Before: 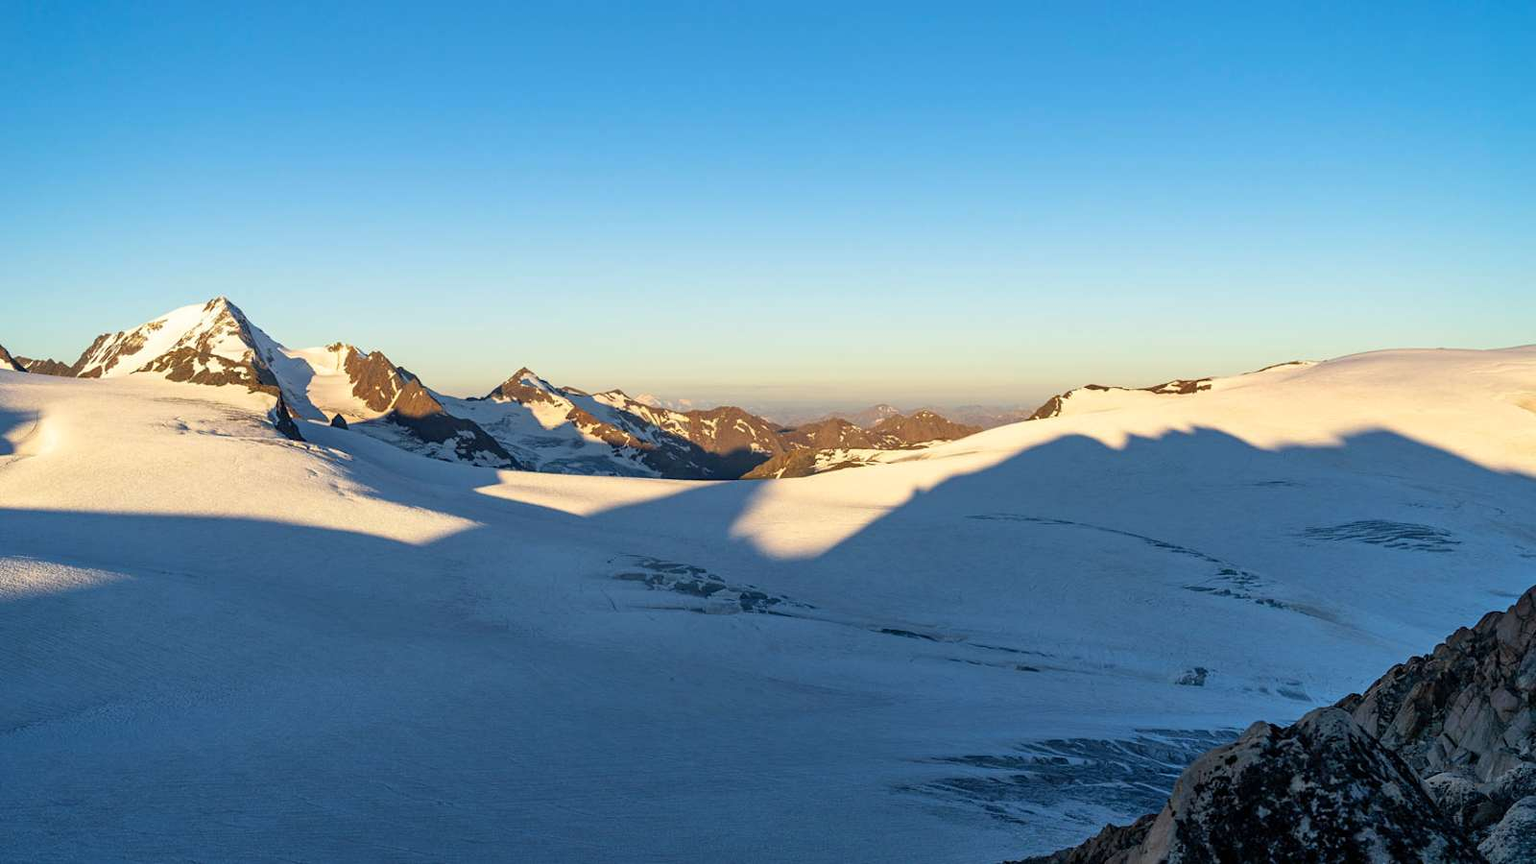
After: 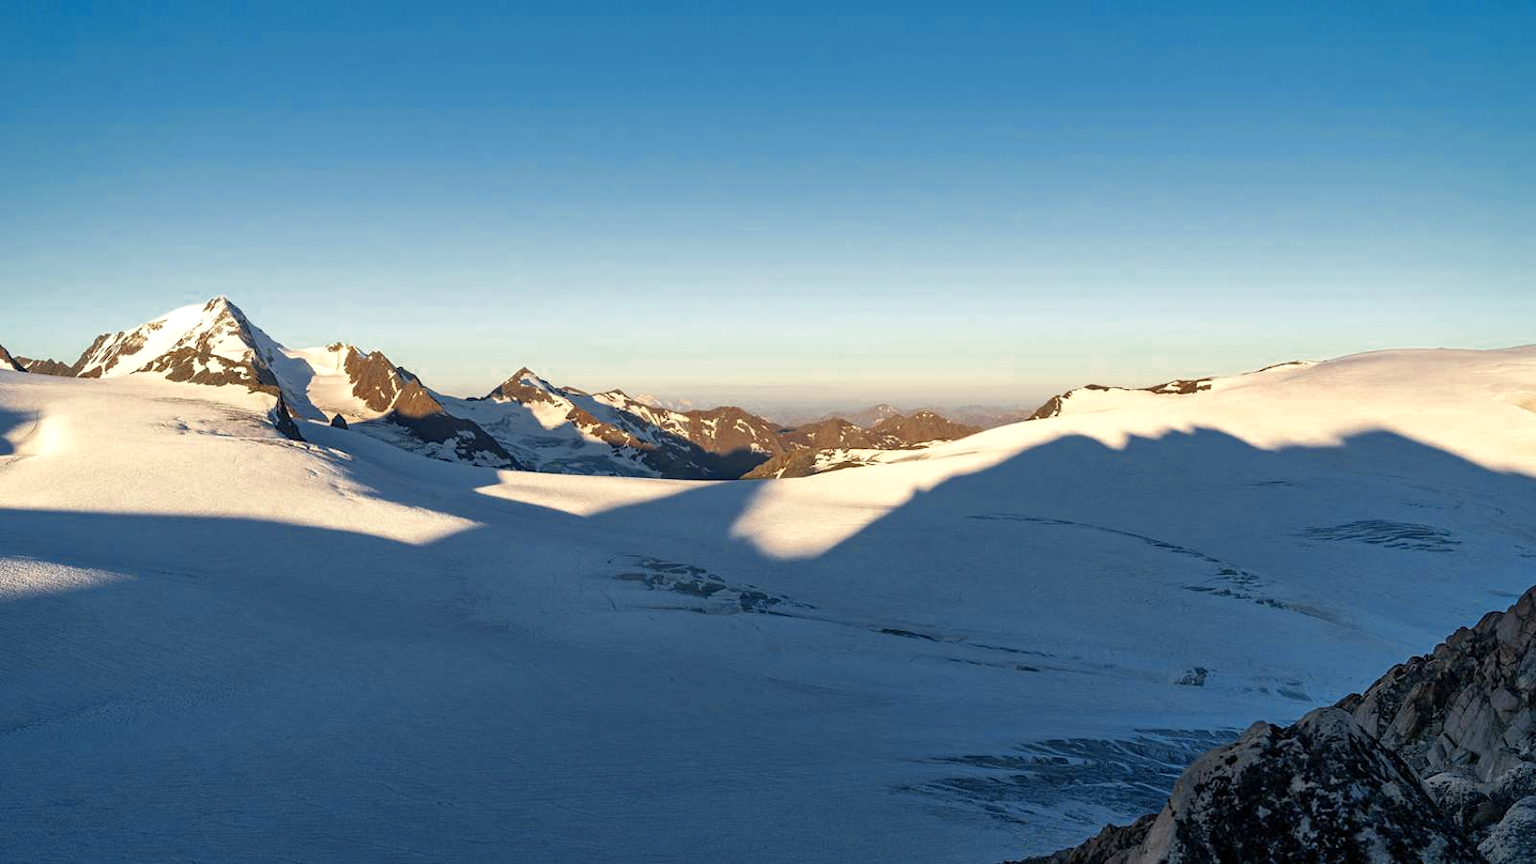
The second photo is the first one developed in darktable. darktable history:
exposure: exposure 0.207 EV, compensate highlight preservation false
color zones: curves: ch0 [(0, 0.5) (0.125, 0.4) (0.25, 0.5) (0.375, 0.4) (0.5, 0.4) (0.625, 0.35) (0.75, 0.35) (0.875, 0.5)]; ch1 [(0, 0.35) (0.125, 0.45) (0.25, 0.35) (0.375, 0.35) (0.5, 0.35) (0.625, 0.35) (0.75, 0.45) (0.875, 0.35)]; ch2 [(0, 0.6) (0.125, 0.5) (0.25, 0.5) (0.375, 0.6) (0.5, 0.6) (0.625, 0.5) (0.75, 0.5) (0.875, 0.5)]
